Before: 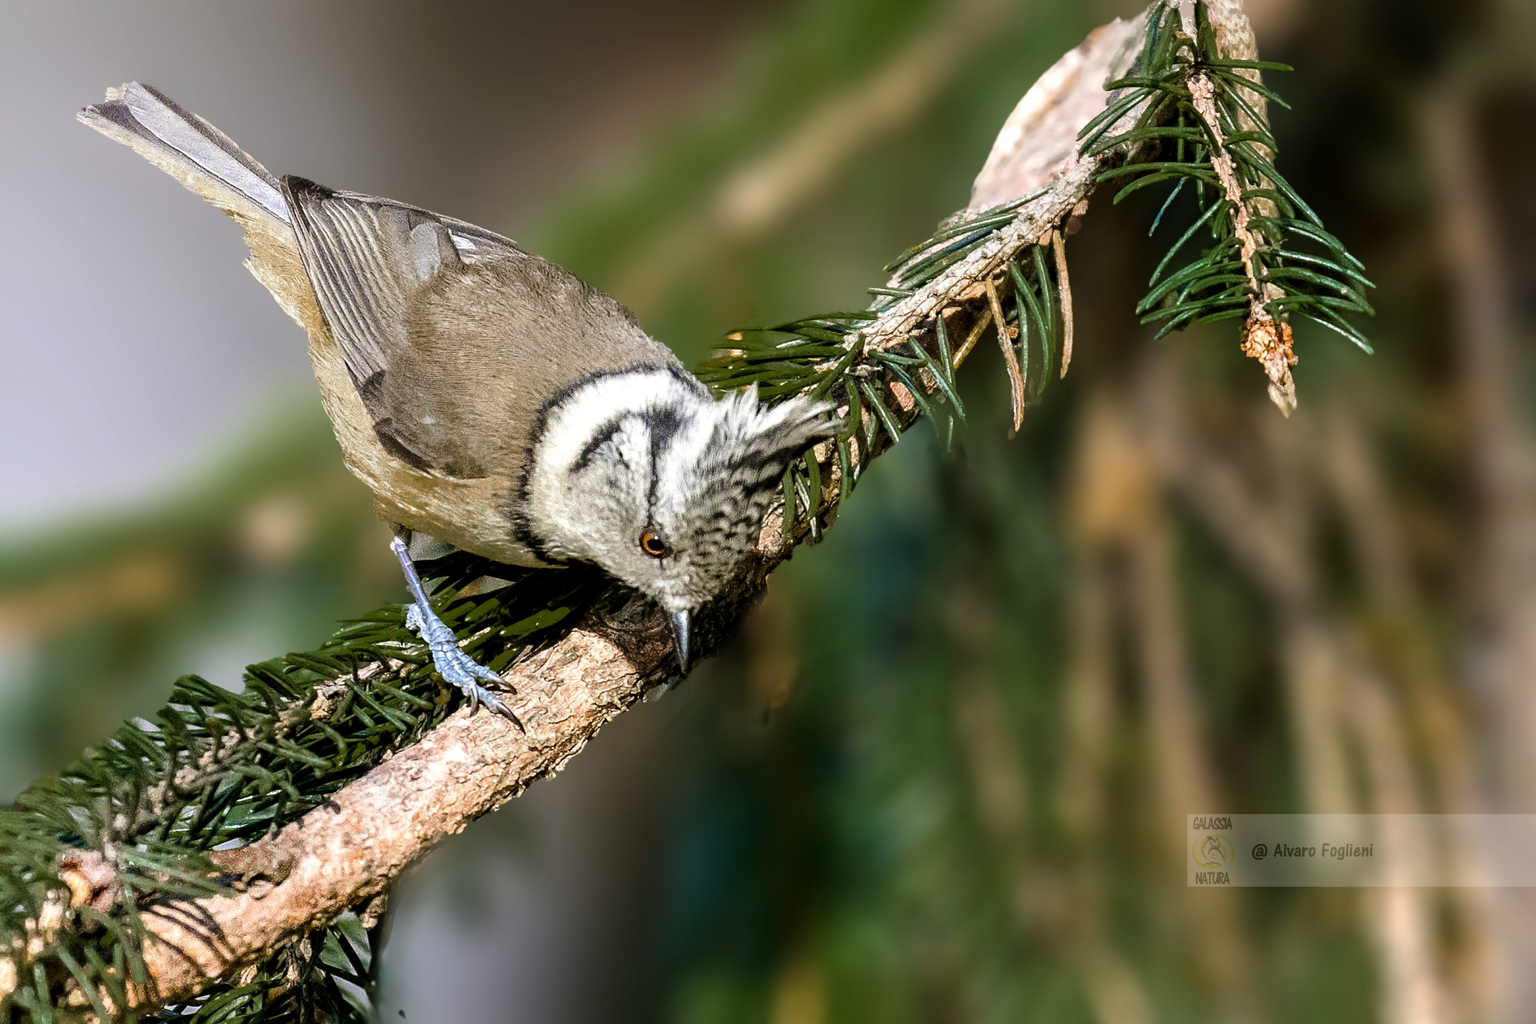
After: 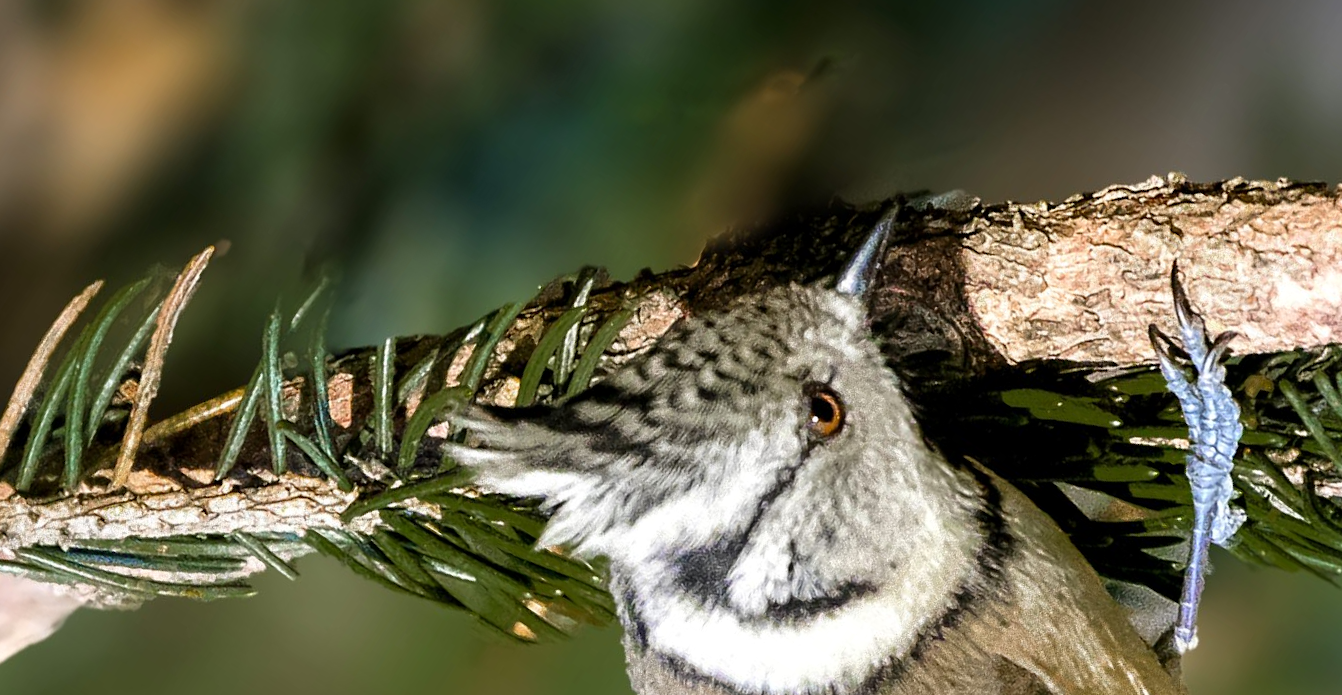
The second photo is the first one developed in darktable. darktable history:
crop and rotate: angle 147.57°, left 9.13%, top 15.688%, right 4.421%, bottom 17.123%
local contrast: mode bilateral grid, contrast 15, coarseness 36, detail 106%, midtone range 0.2
